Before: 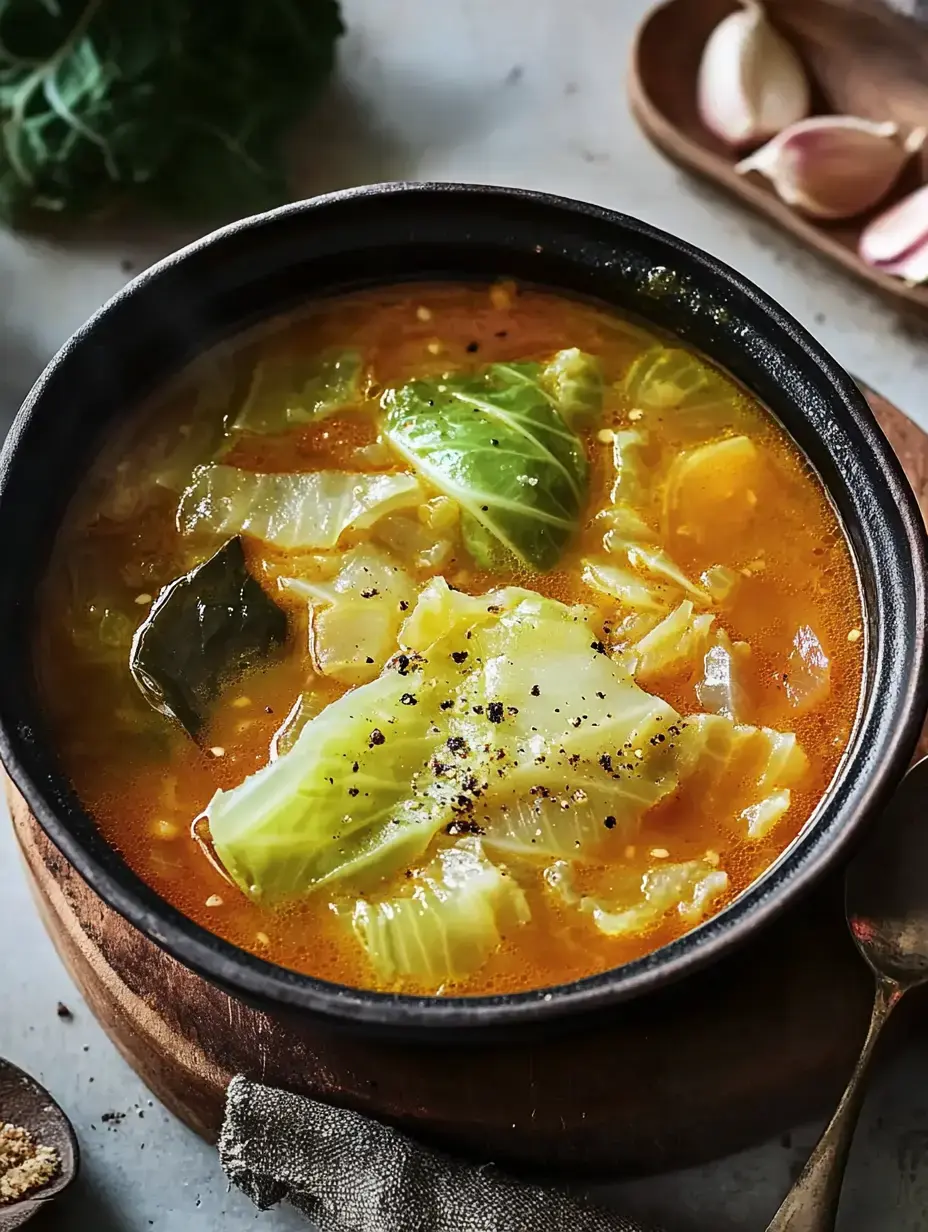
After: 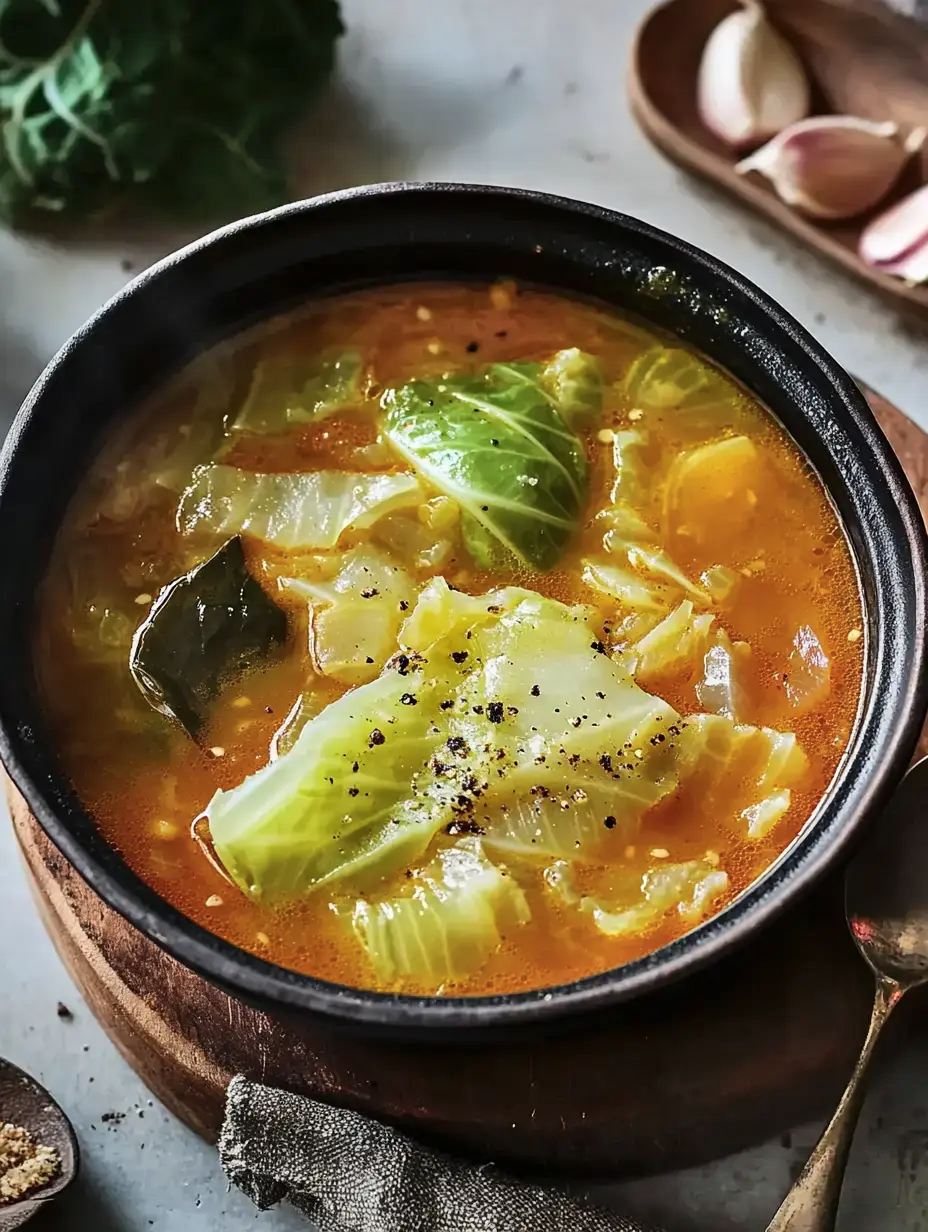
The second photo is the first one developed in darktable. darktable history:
color balance rgb: linear chroma grading › global chroma 1.5%, linear chroma grading › mid-tones -1%, perceptual saturation grading › global saturation -3%, perceptual saturation grading › shadows -2%
shadows and highlights: soften with gaussian
